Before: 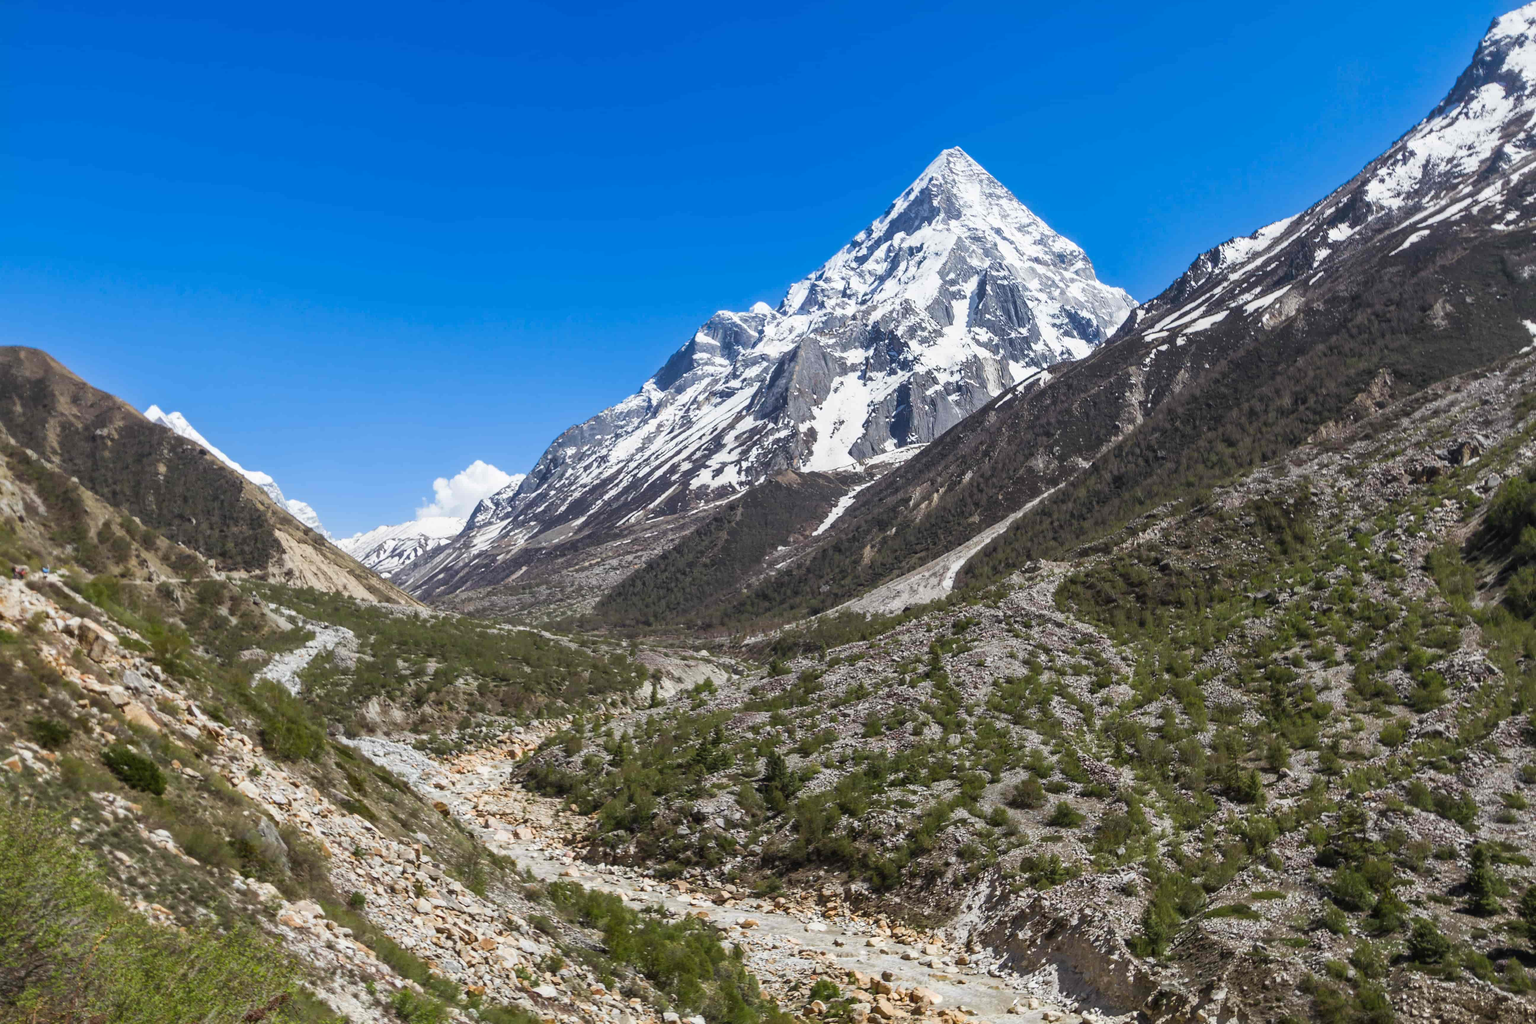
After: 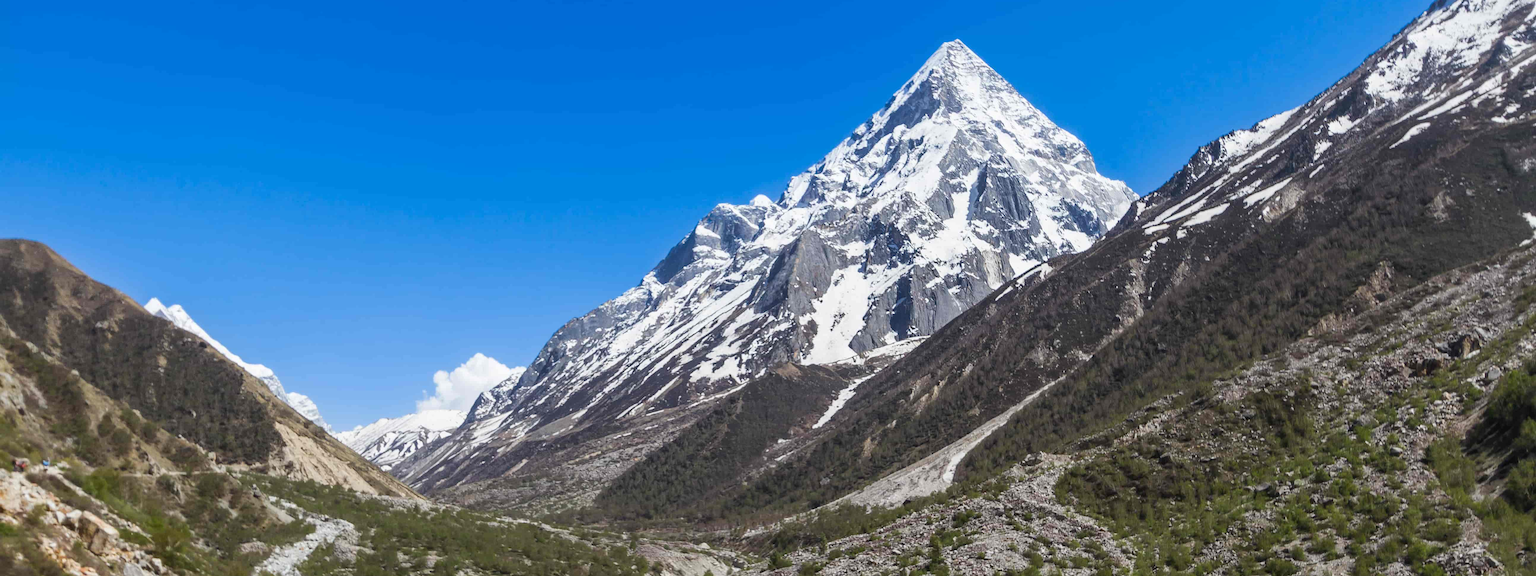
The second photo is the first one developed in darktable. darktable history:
crop and rotate: top 10.527%, bottom 33.133%
